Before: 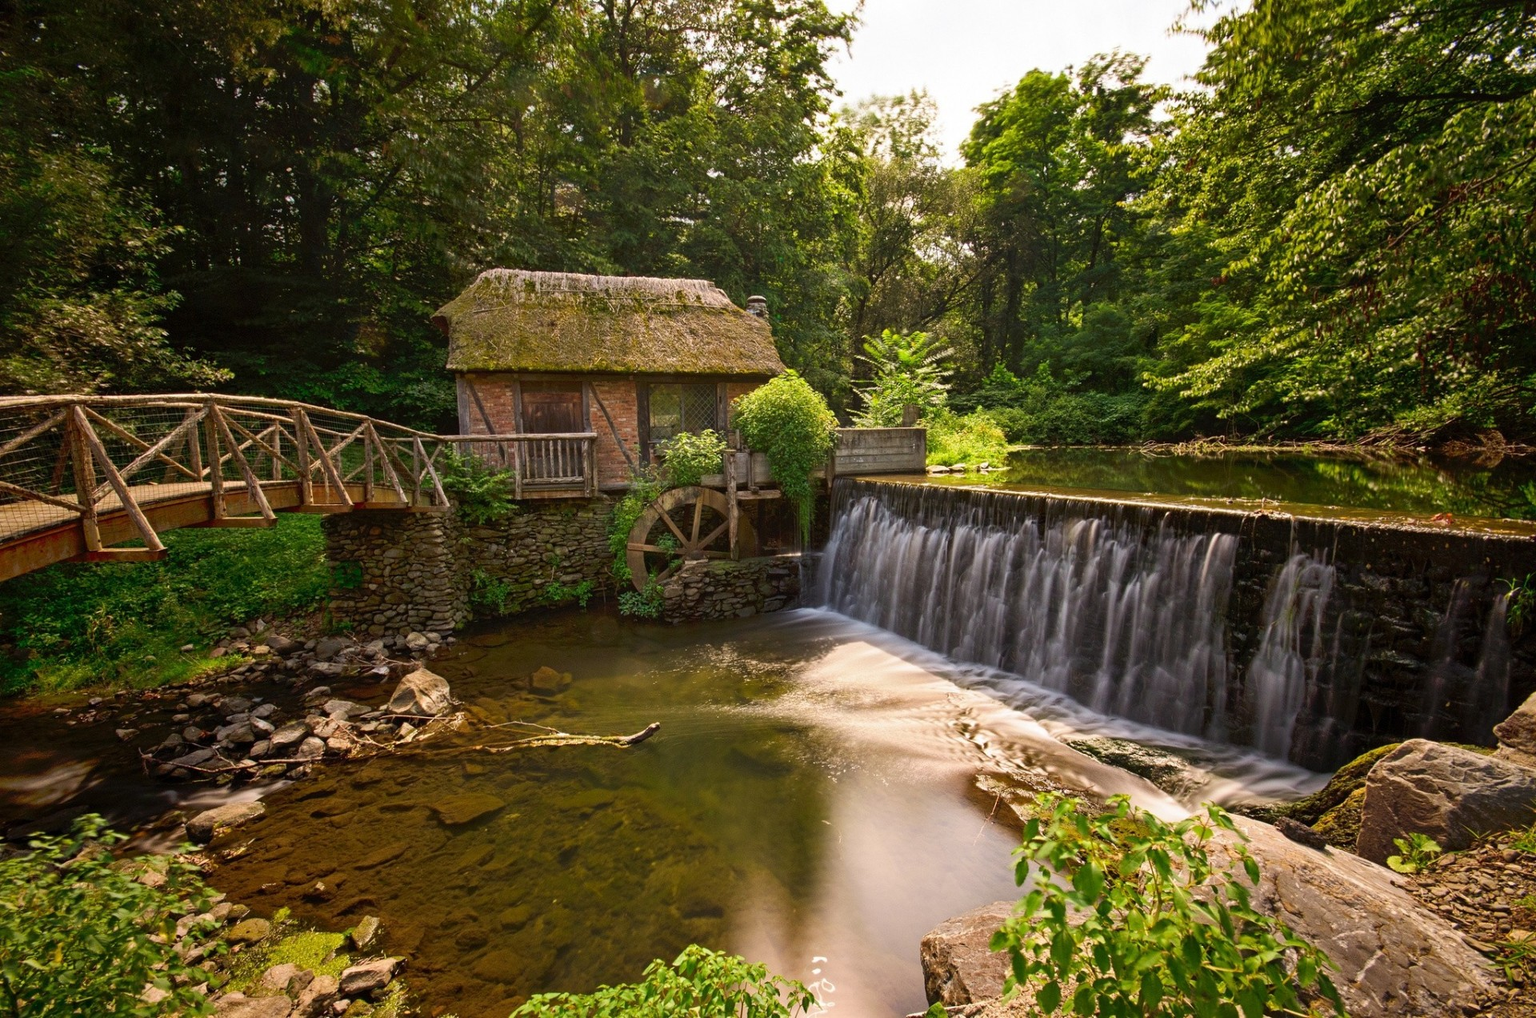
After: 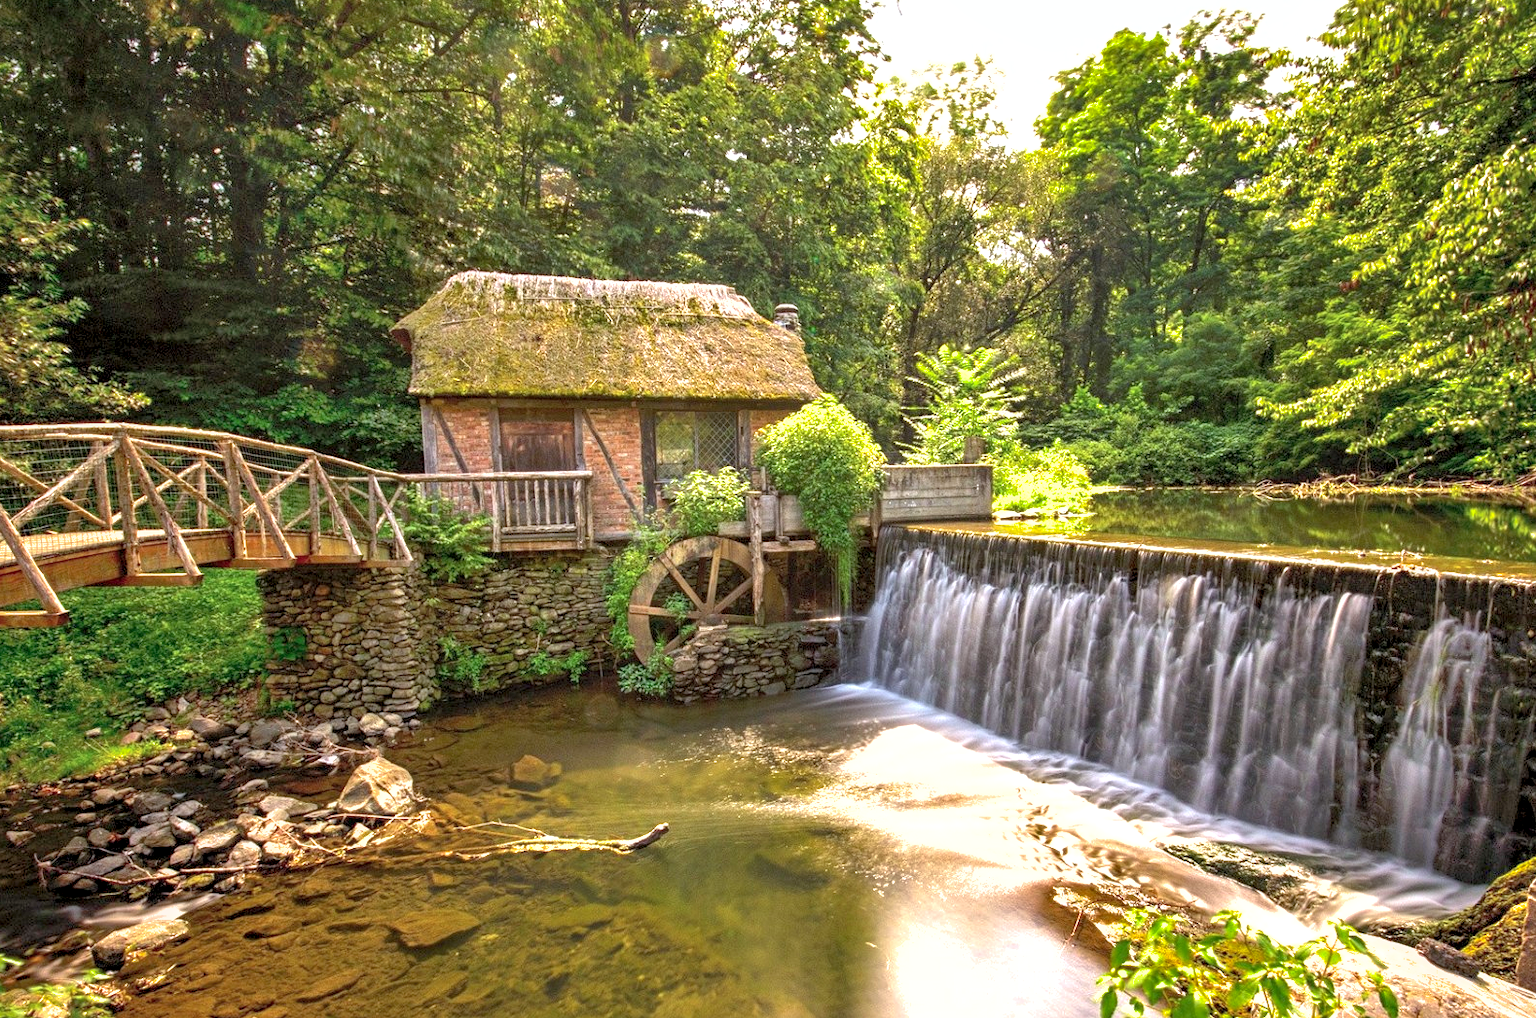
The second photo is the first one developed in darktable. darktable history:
exposure: black level correction 0.001, exposure 0.955 EV, compensate exposure bias true, compensate highlight preservation false
local contrast: on, module defaults
contrast equalizer: octaves 7, y [[0.6 ×6], [0.55 ×6], [0 ×6], [0 ×6], [0 ×6]], mix 0.3
white balance: red 0.98, blue 1.034
shadows and highlights: on, module defaults
crop and rotate: left 7.196%, top 4.574%, right 10.605%, bottom 13.178%
contrast brightness saturation: brightness 0.13
